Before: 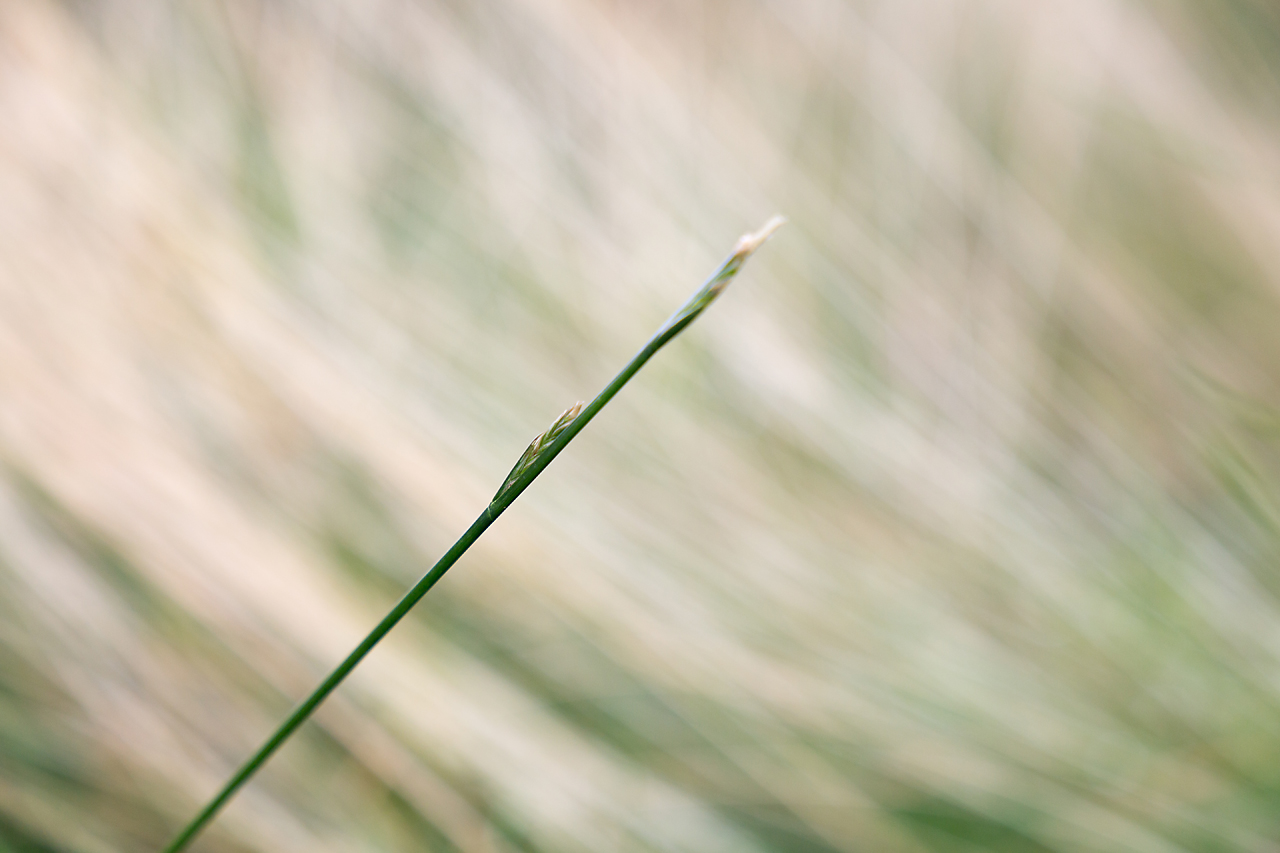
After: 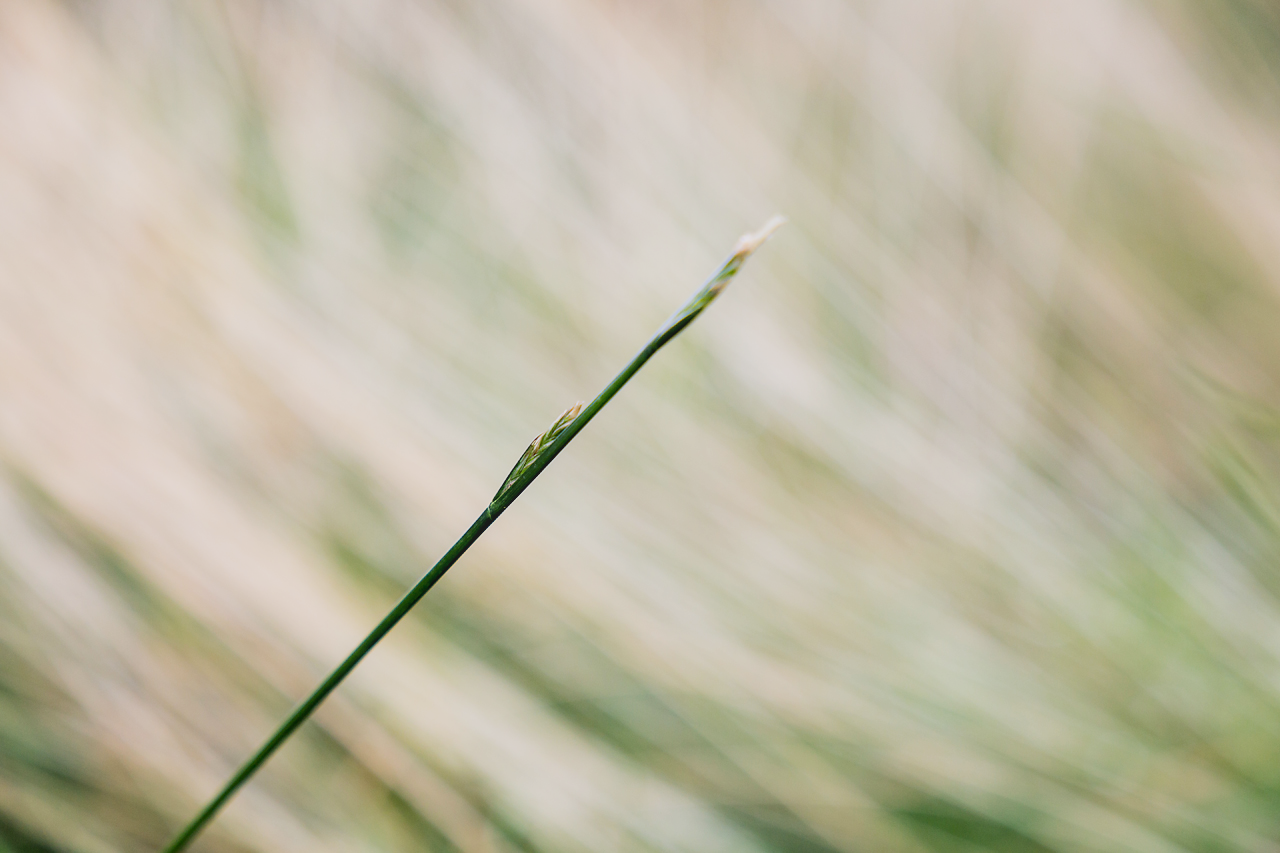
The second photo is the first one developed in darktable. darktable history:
color balance rgb: perceptual saturation grading › global saturation 10%, global vibrance 10%
filmic rgb: black relative exposure -5 EV, hardness 2.88, contrast 1.3, highlights saturation mix -30%
local contrast: detail 110%
